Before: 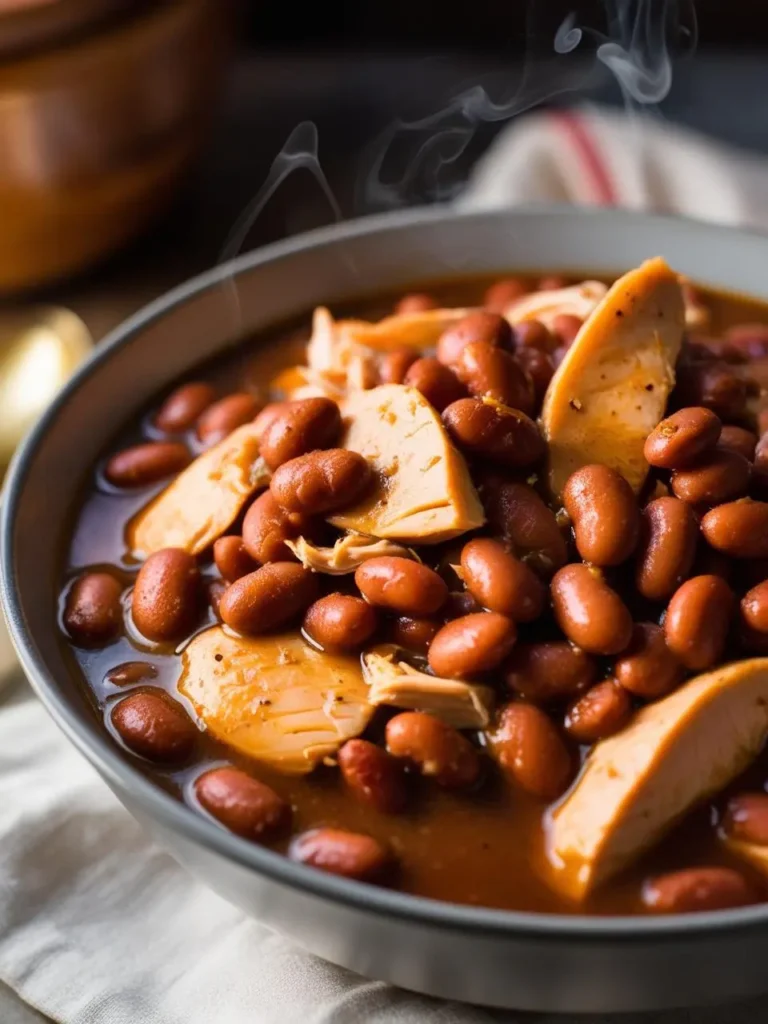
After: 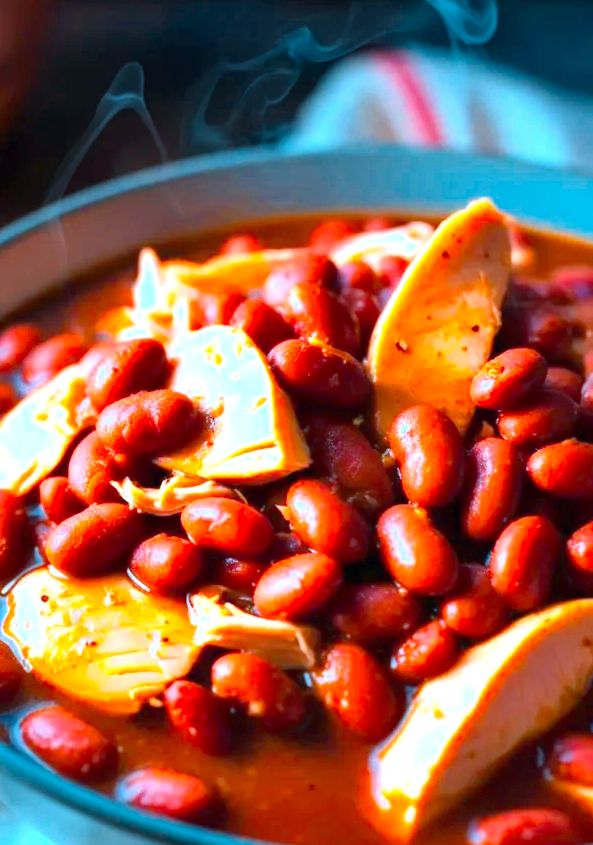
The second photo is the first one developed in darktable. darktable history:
crop: left 22.661%, top 5.825%, bottom 11.567%
color calibration: output R [1.422, -0.35, -0.252, 0], output G [-0.238, 1.259, -0.084, 0], output B [-0.081, -0.196, 1.58, 0], output brightness [0.49, 0.671, -0.57, 0], x 0.369, y 0.382, temperature 4315.02 K
